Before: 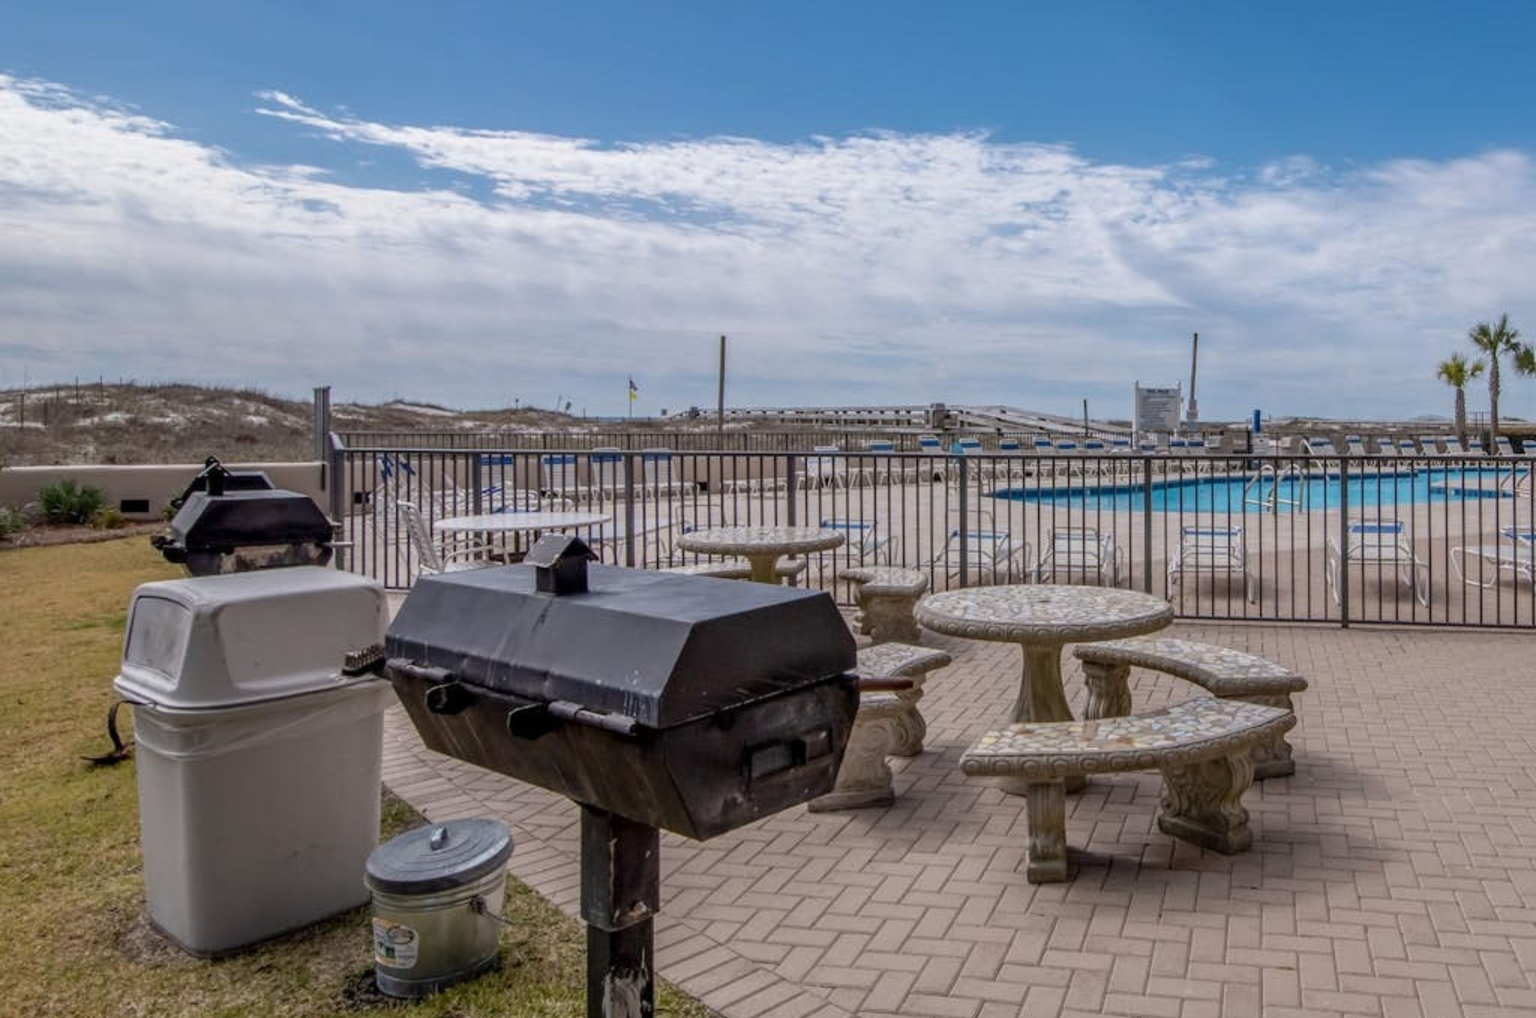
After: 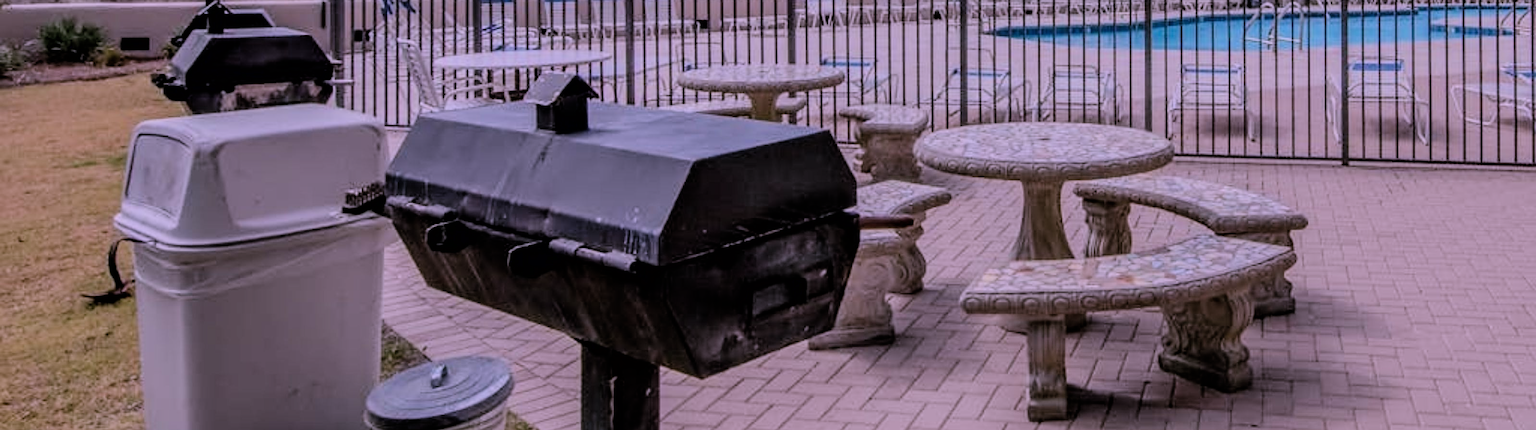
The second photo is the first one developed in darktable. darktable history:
crop: top 45.435%, bottom 12.263%
exposure: exposure 0.187 EV, compensate exposure bias true, compensate highlight preservation false
color correction: highlights a* 15.12, highlights b* -24.6
filmic rgb: black relative exposure -6.17 EV, white relative exposure 6.96 EV, hardness 2.26, color science v6 (2022)
sharpen: on, module defaults
